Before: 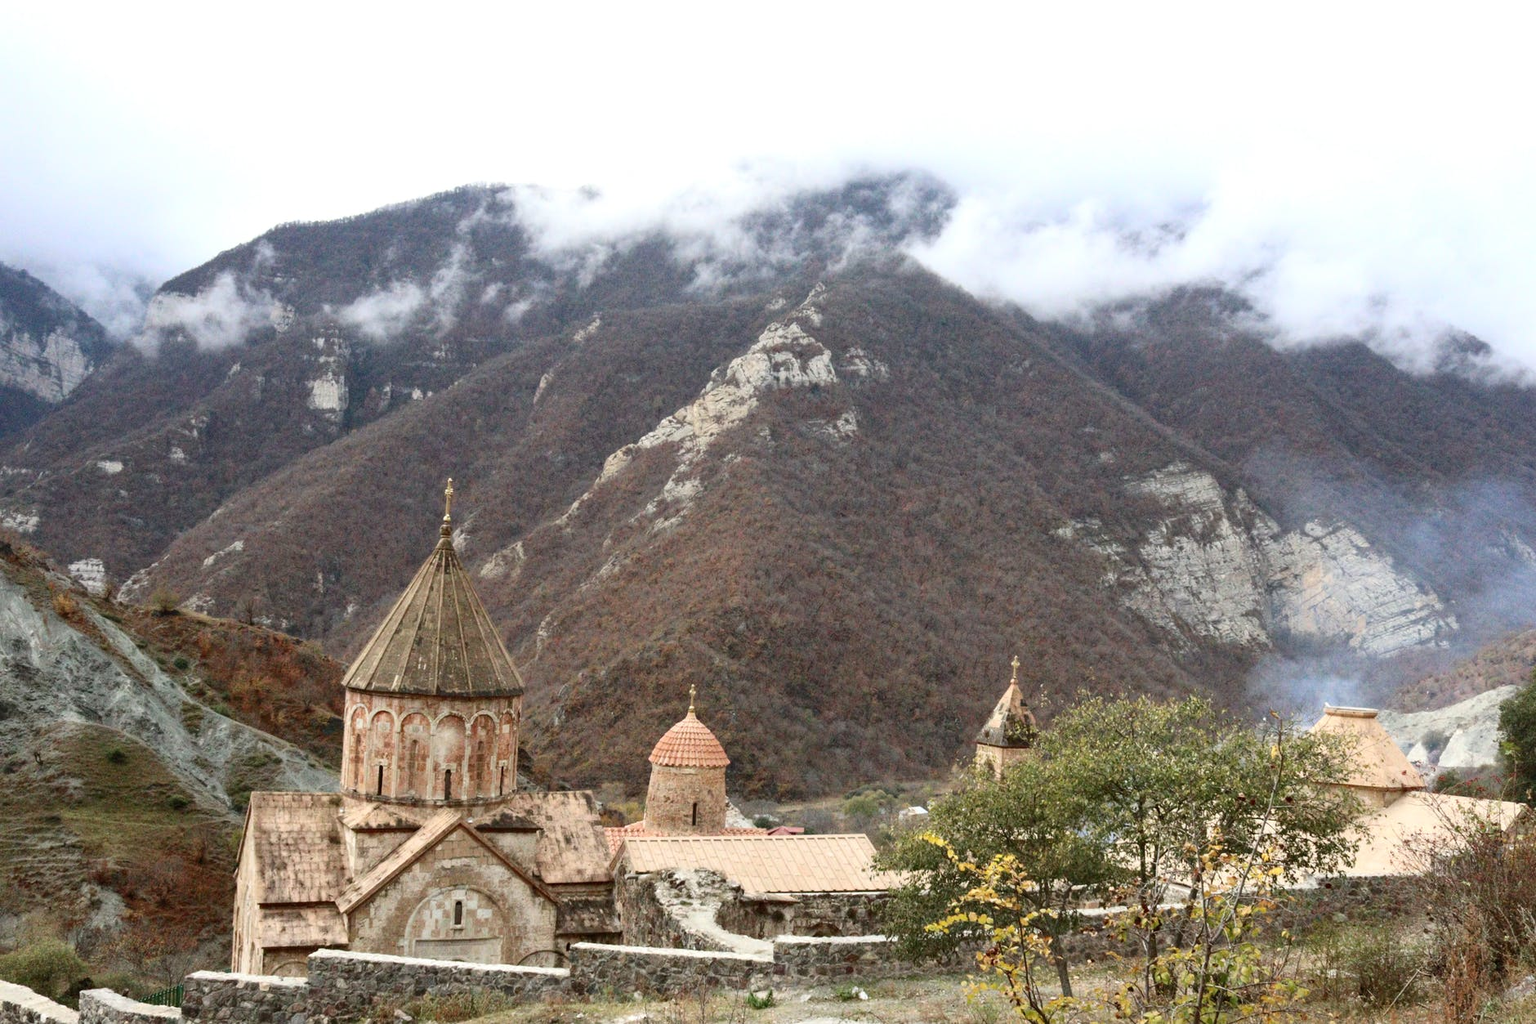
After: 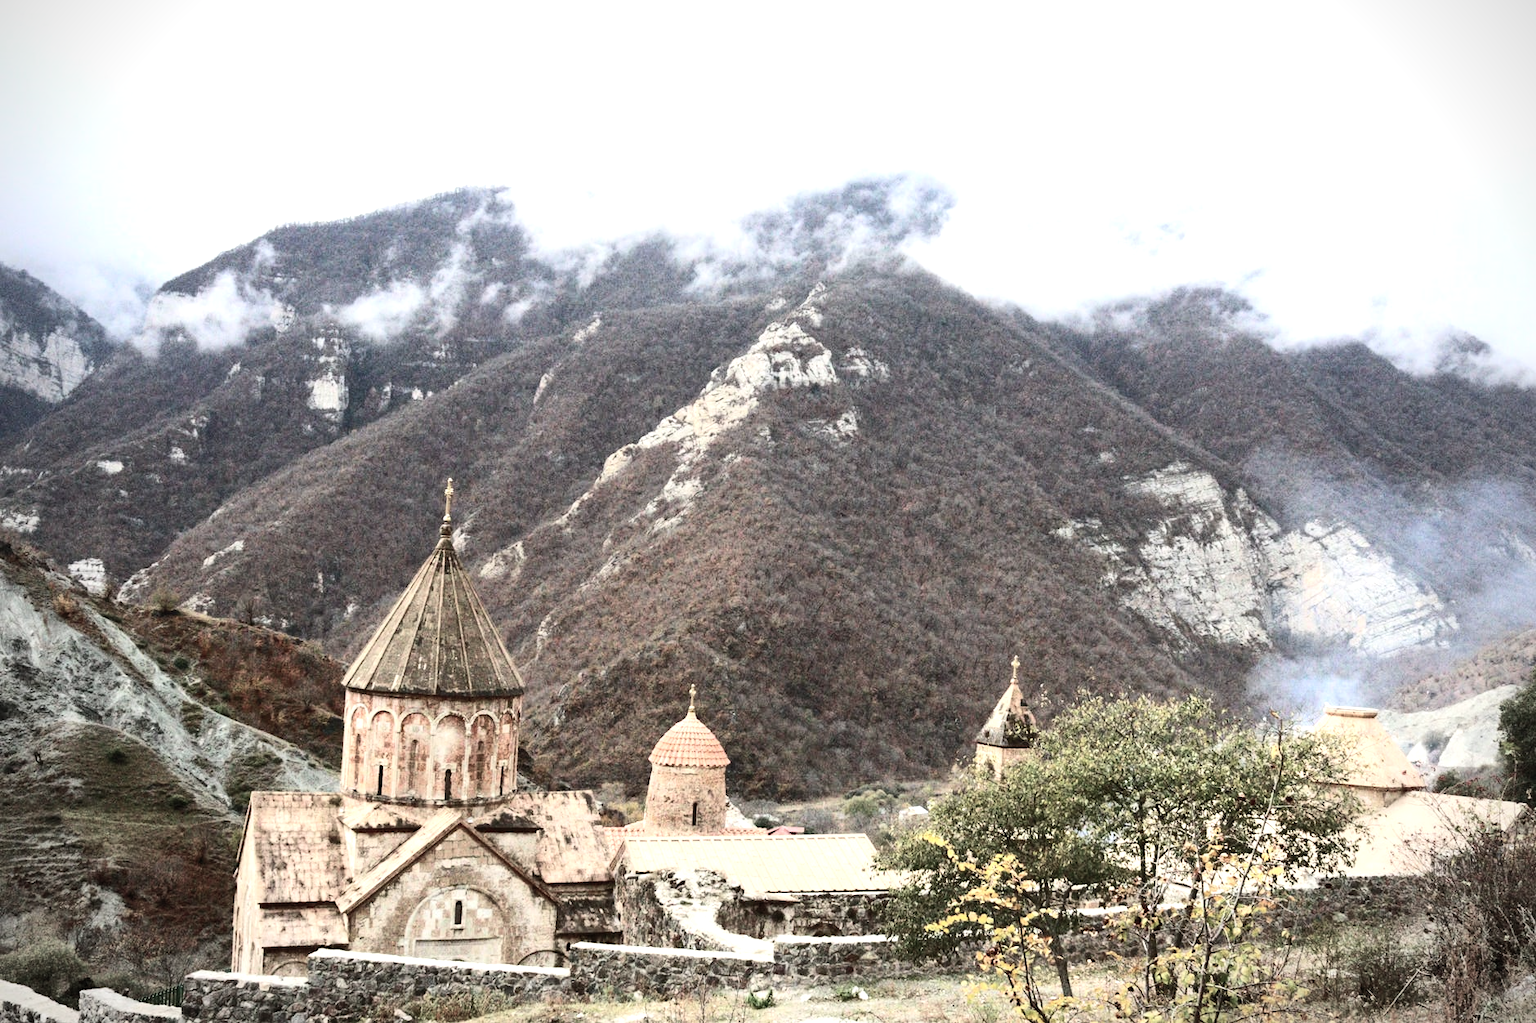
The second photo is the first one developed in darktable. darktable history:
color balance: input saturation 100.43%, contrast fulcrum 14.22%, output saturation 70.41%
tone equalizer: -8 EV -0.75 EV, -7 EV -0.7 EV, -6 EV -0.6 EV, -5 EV -0.4 EV, -3 EV 0.4 EV, -2 EV 0.6 EV, -1 EV 0.7 EV, +0 EV 0.75 EV, edges refinement/feathering 500, mask exposure compensation -1.57 EV, preserve details no
contrast brightness saturation: contrast 0.2, brightness 0.15, saturation 0.14
vignetting: width/height ratio 1.094
